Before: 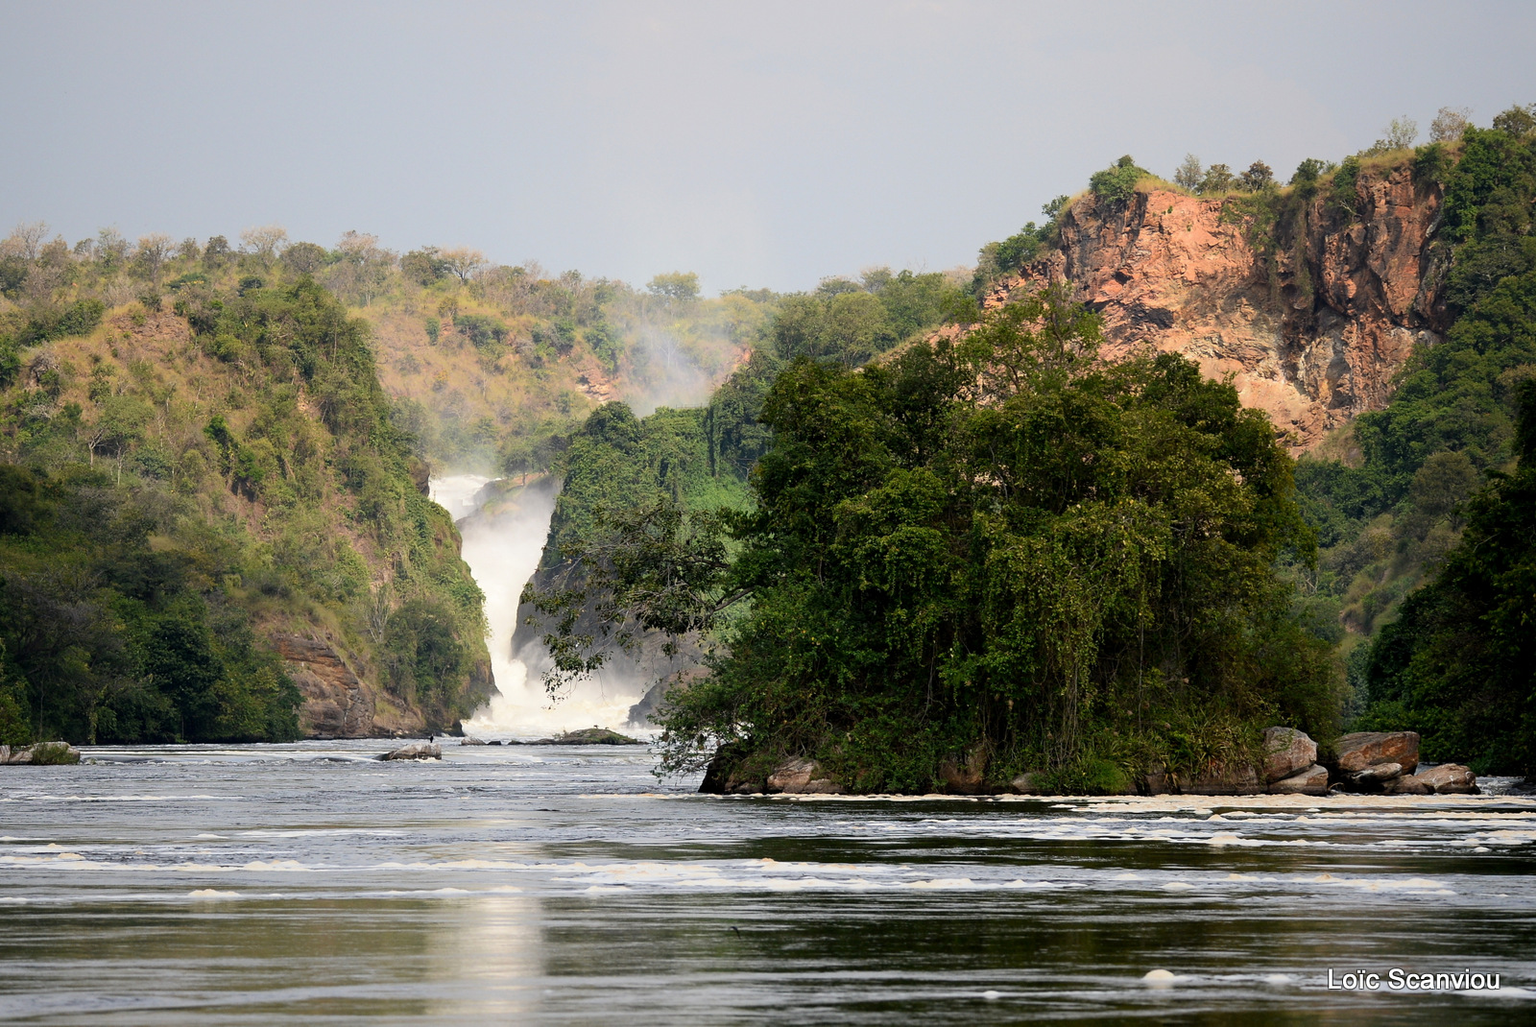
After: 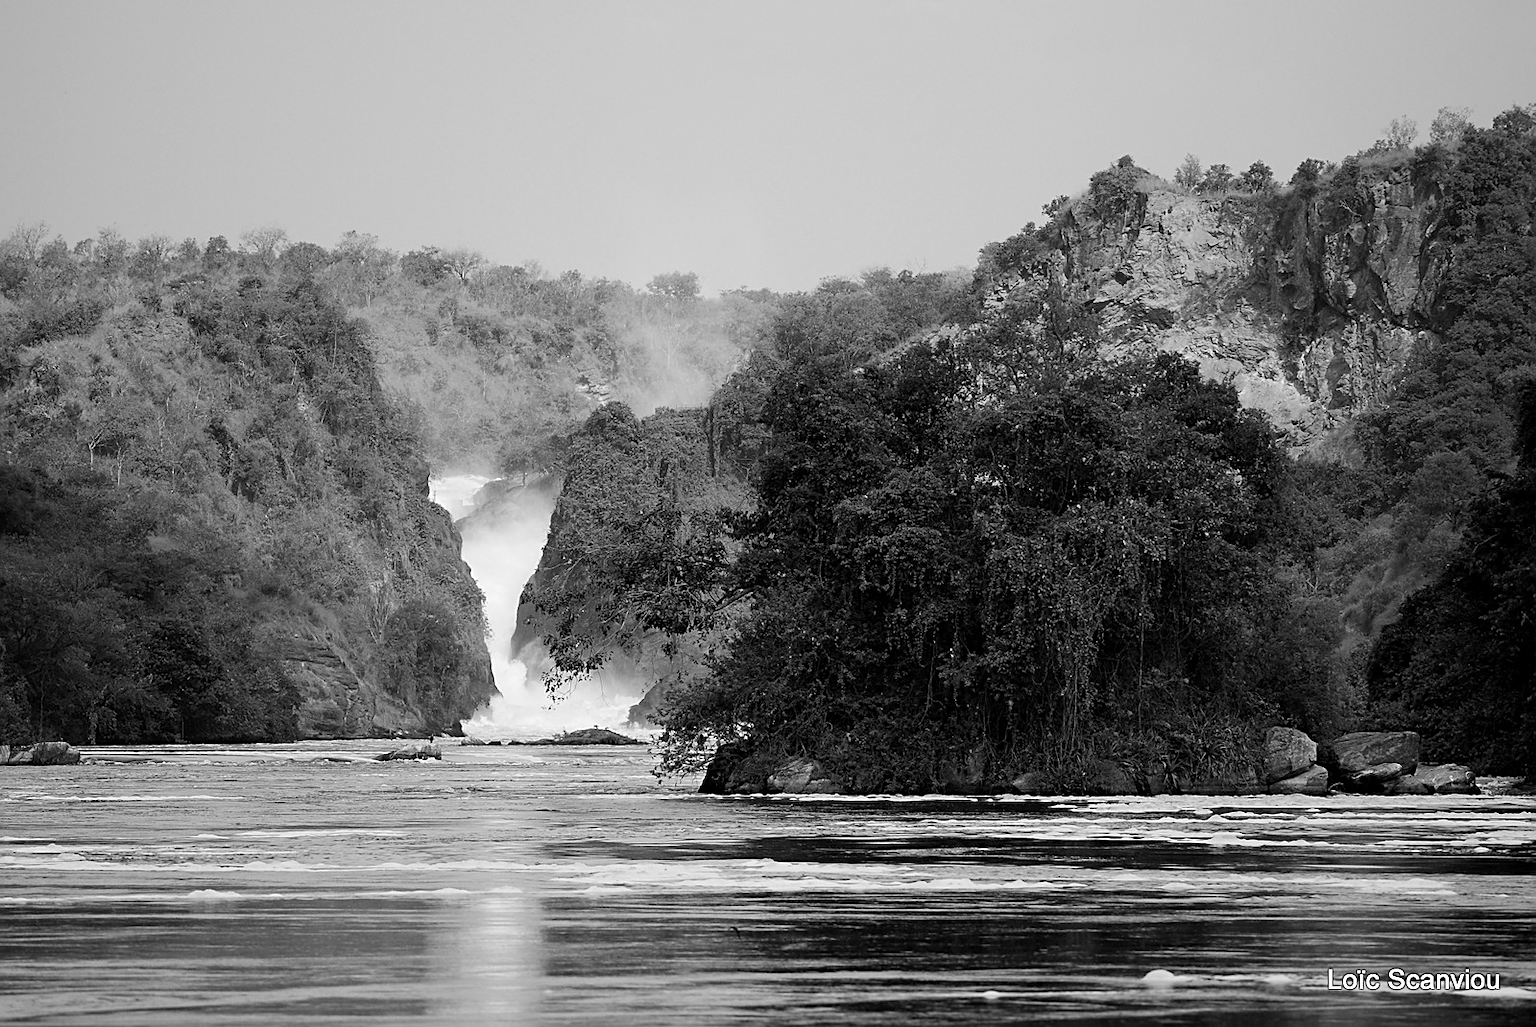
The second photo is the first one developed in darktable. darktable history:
sharpen: on, module defaults
color calibration: output gray [0.28, 0.41, 0.31, 0], illuminant as shot in camera, x 0.36, y 0.362, temperature 4554.24 K
